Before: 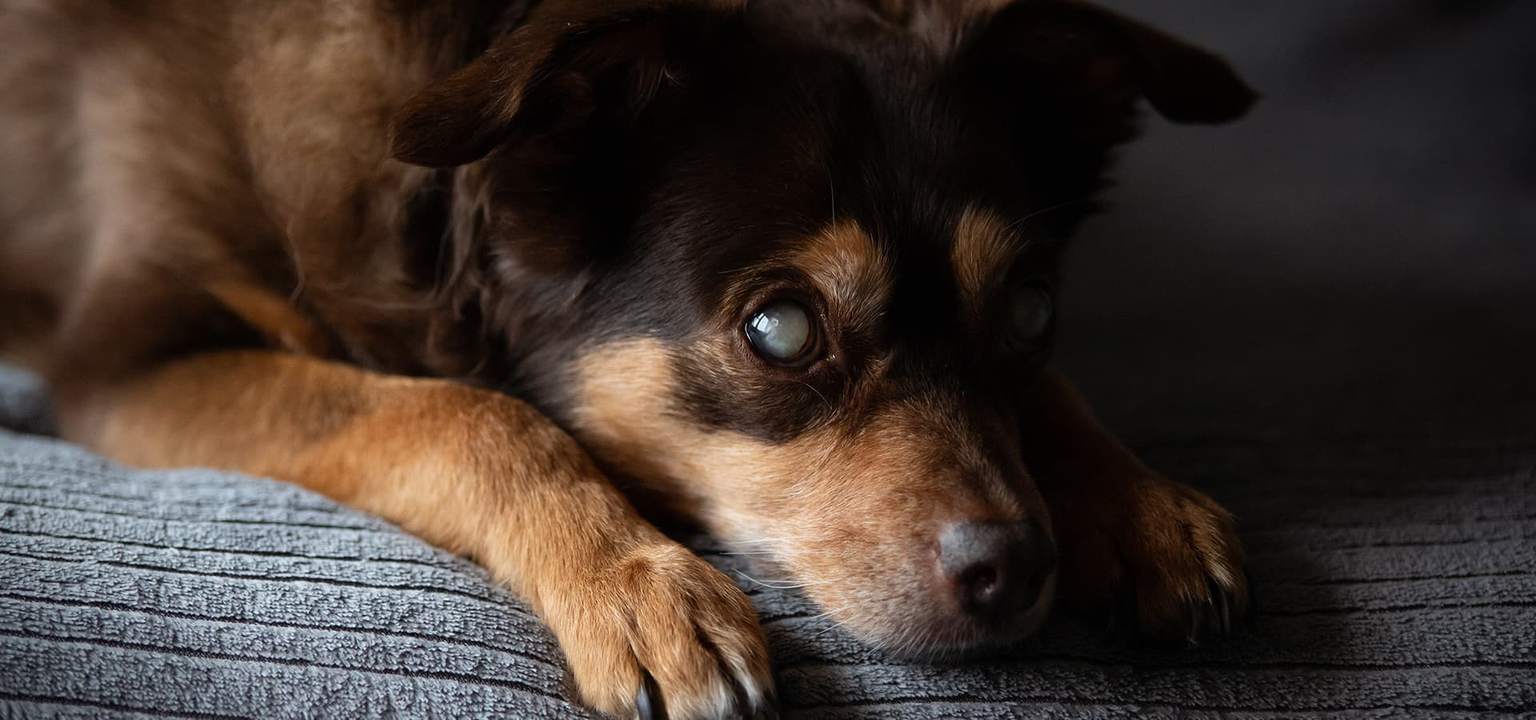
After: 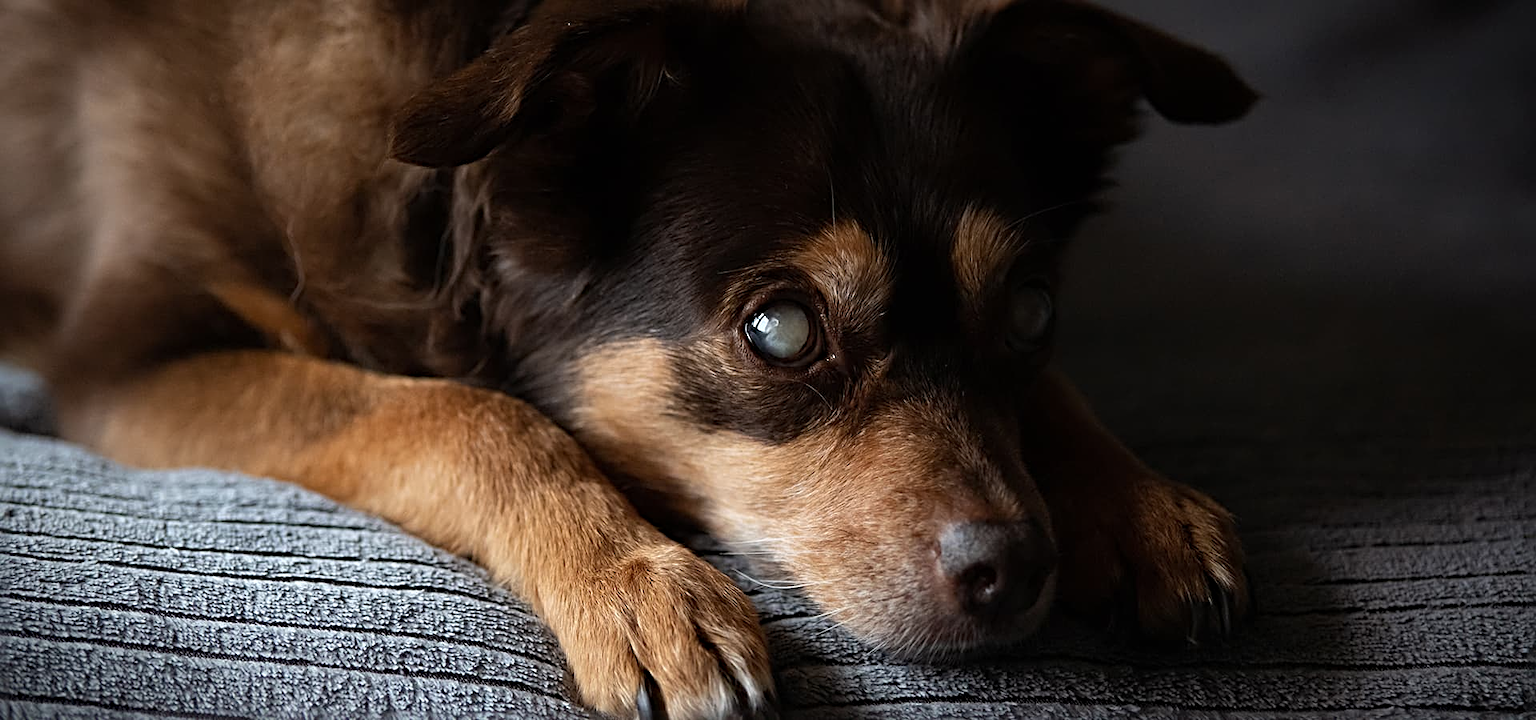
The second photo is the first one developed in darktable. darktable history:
sharpen: radius 4.883
color zones: curves: ch0 [(0.068, 0.464) (0.25, 0.5) (0.48, 0.508) (0.75, 0.536) (0.886, 0.476) (0.967, 0.456)]; ch1 [(0.066, 0.456) (0.25, 0.5) (0.616, 0.508) (0.746, 0.56) (0.934, 0.444)]
